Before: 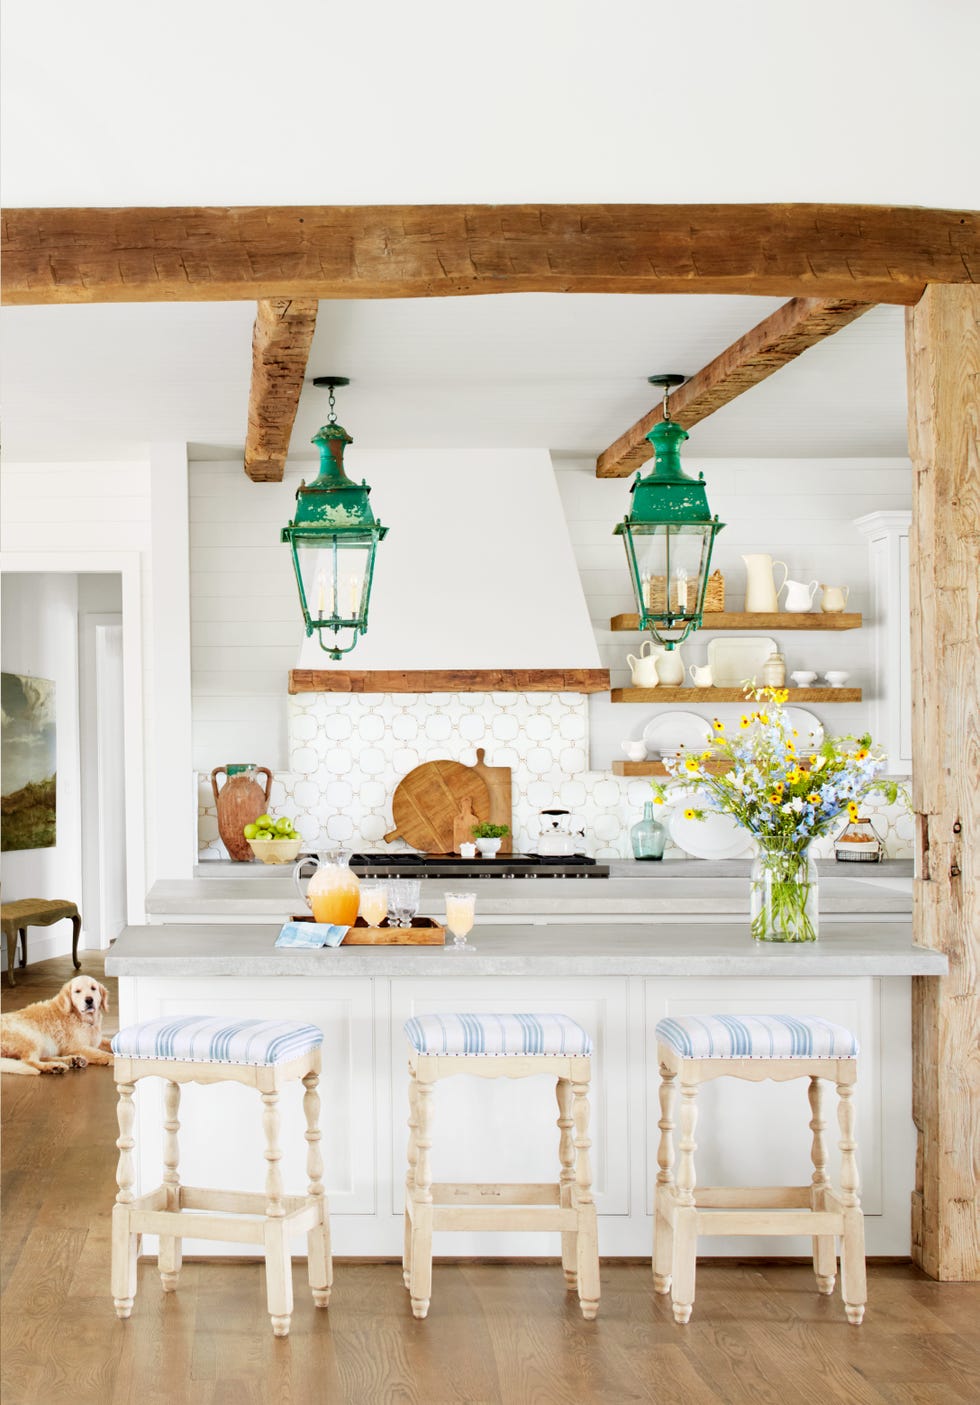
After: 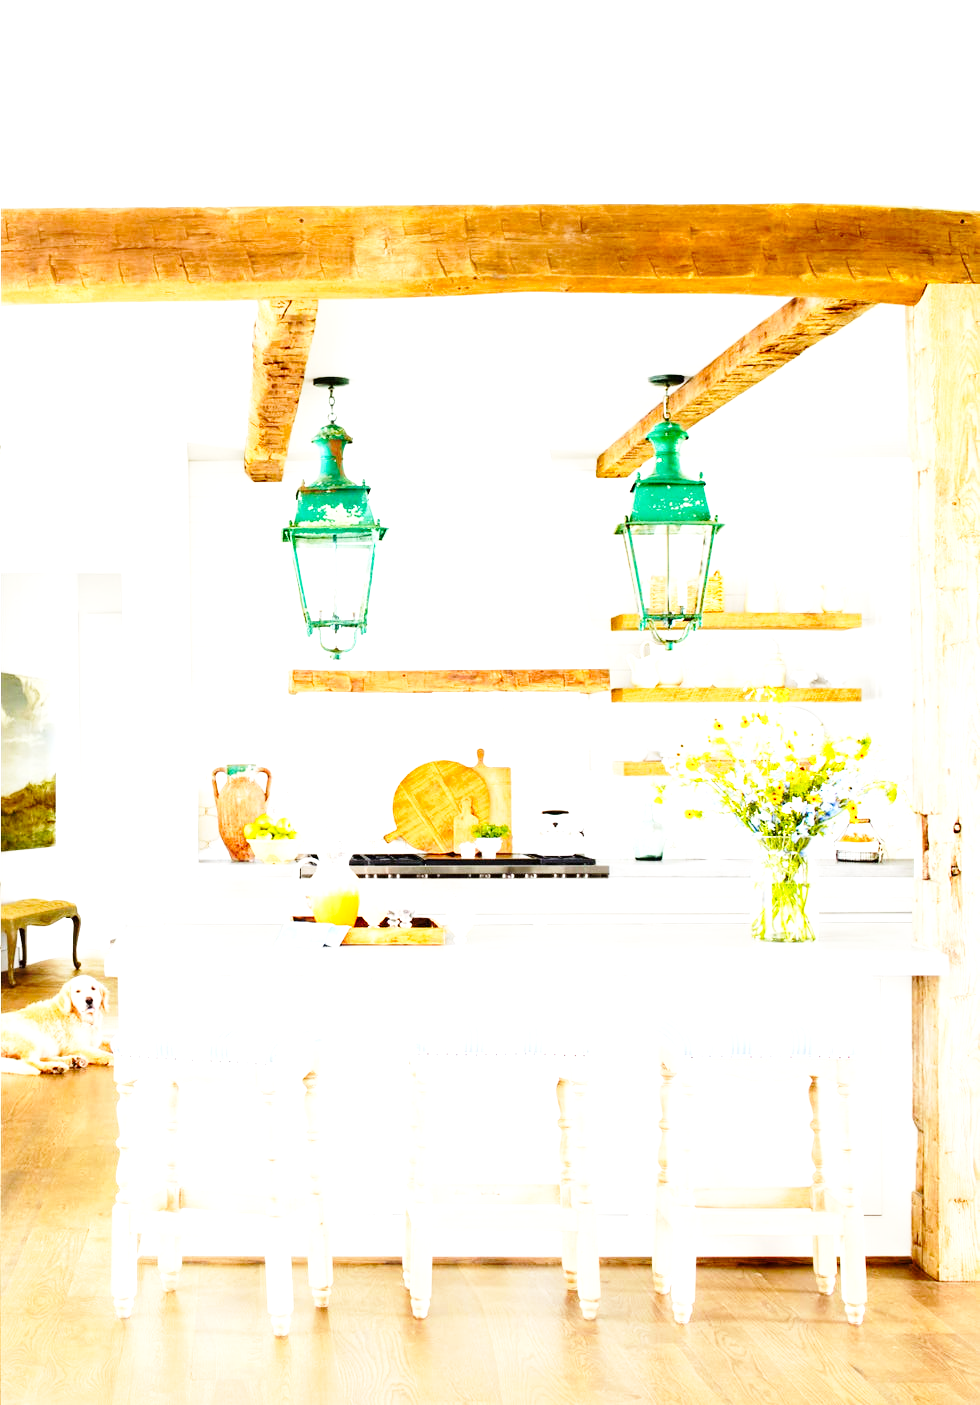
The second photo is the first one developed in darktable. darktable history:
exposure: black level correction 0, exposure 1.097 EV, compensate highlight preservation false
base curve: curves: ch0 [(0, 0) (0.028, 0.03) (0.121, 0.232) (0.46, 0.748) (0.859, 0.968) (1, 1)], preserve colors none
color balance rgb: power › hue 212.19°, perceptual saturation grading › global saturation 19.372%
